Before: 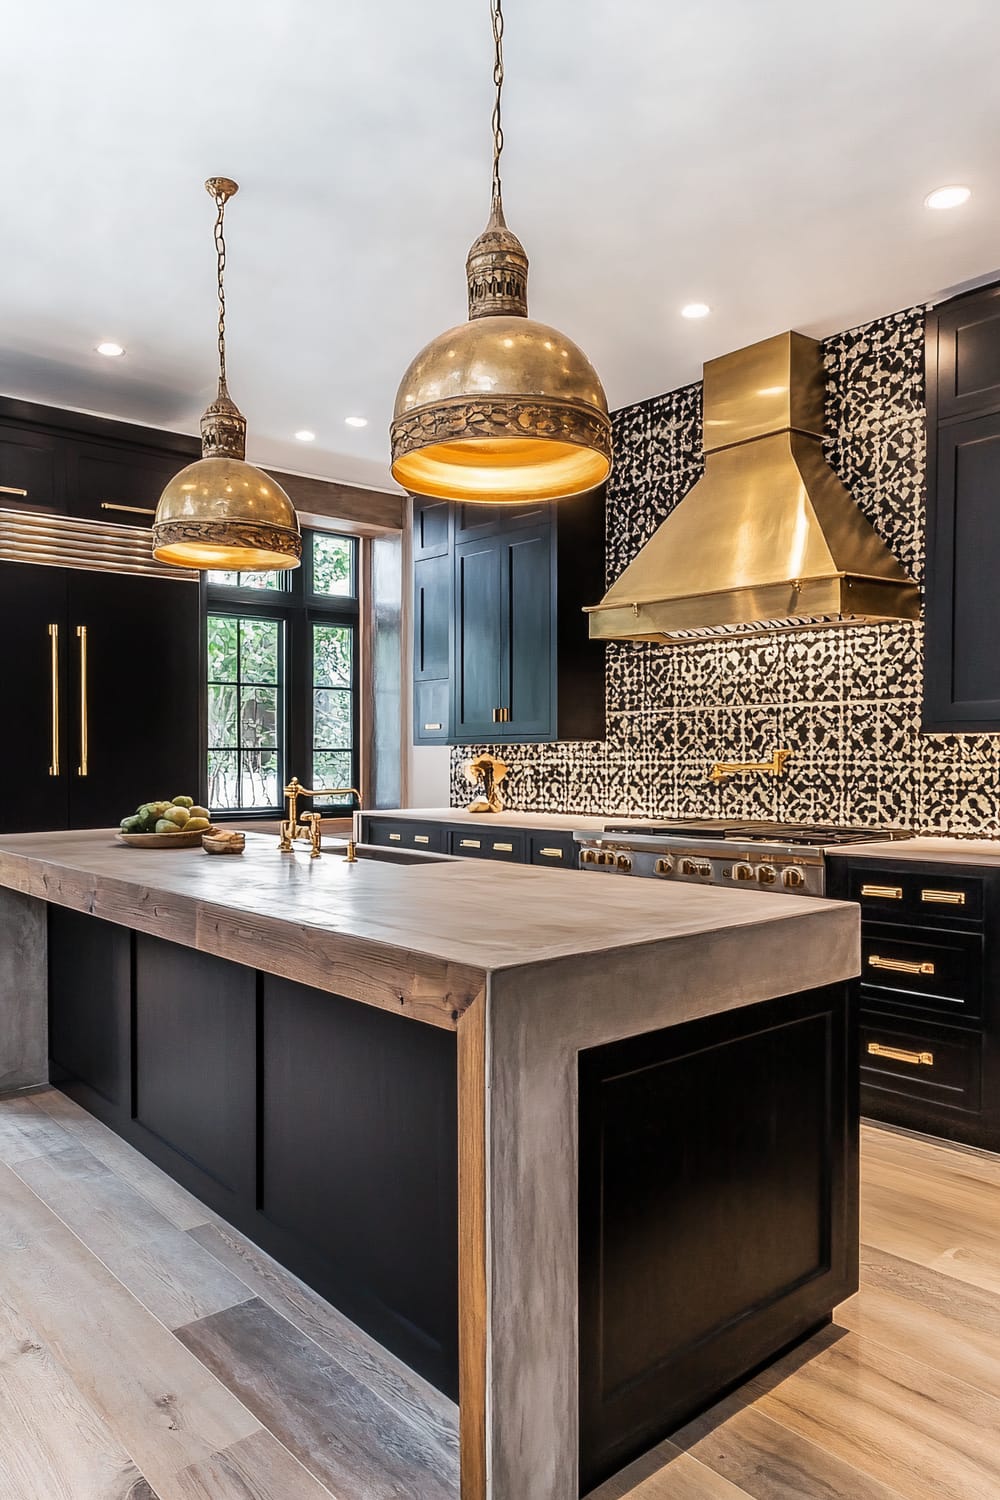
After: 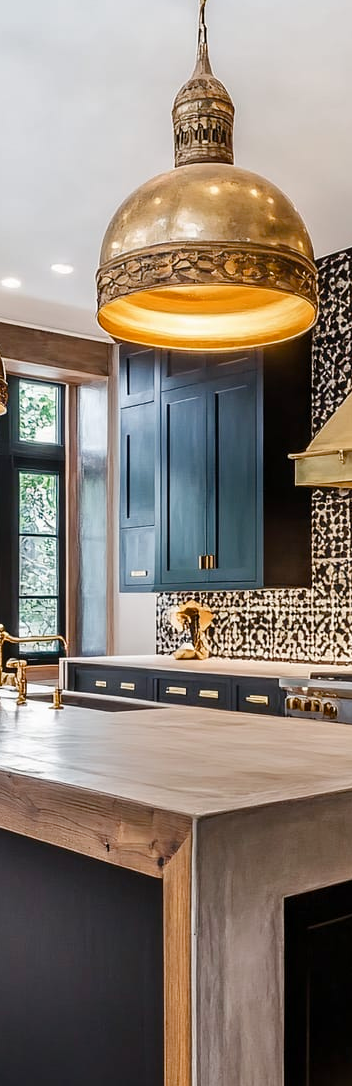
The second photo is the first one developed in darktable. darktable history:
color balance rgb: perceptual saturation grading › global saturation 20%, perceptual saturation grading › highlights -25%, perceptual saturation grading › shadows 25%
contrast brightness saturation: contrast 0.05
crop and rotate: left 29.476%, top 10.214%, right 35.32%, bottom 17.333%
